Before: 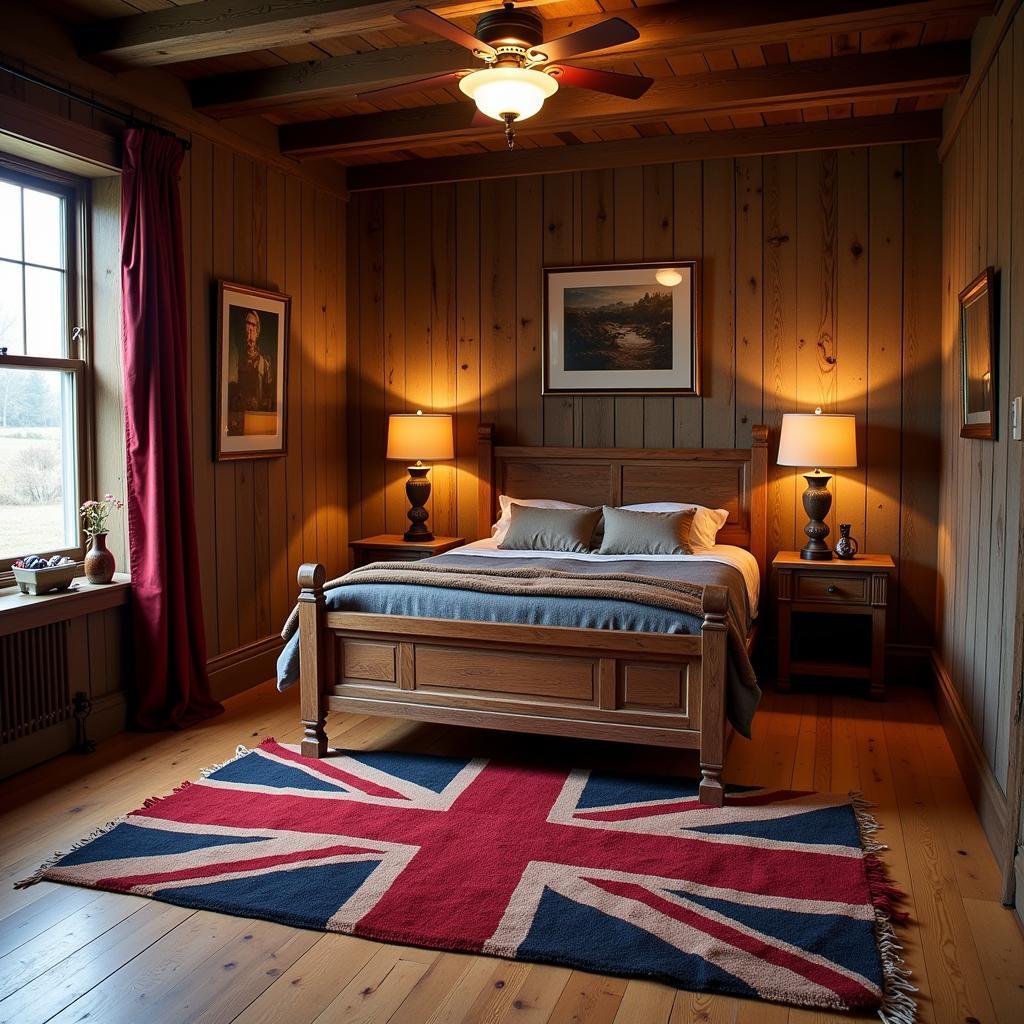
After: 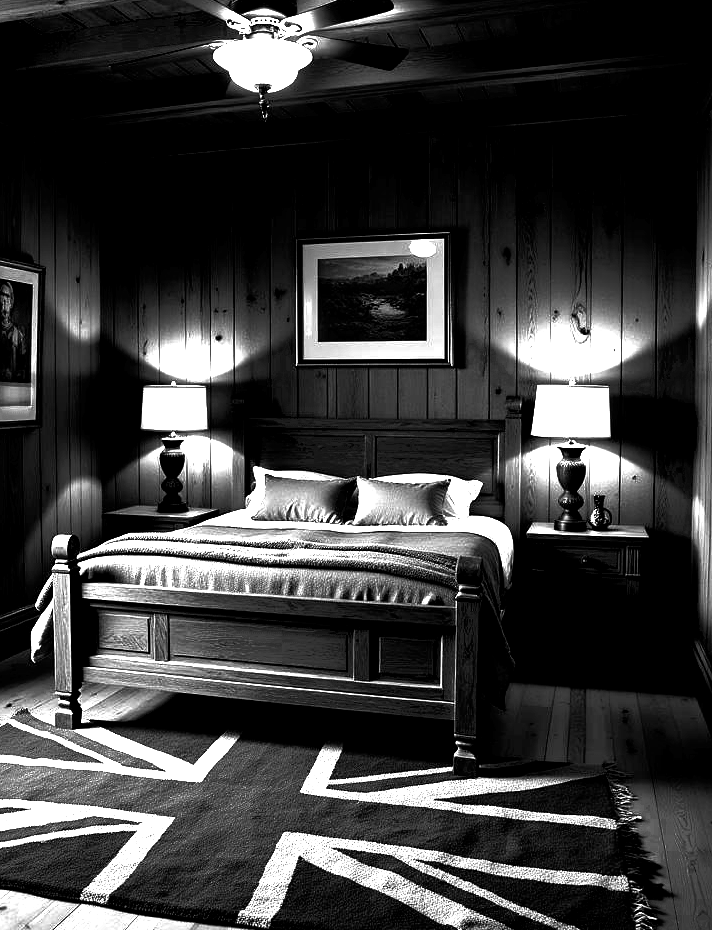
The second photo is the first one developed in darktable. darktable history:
crop and rotate: left 24.034%, top 2.838%, right 6.406%, bottom 6.299%
exposure: black level correction 0.001, exposure 1.719 EV, compensate exposure bias true, compensate highlight preservation false
monochrome: a 16.01, b -2.65, highlights 0.52
color balance rgb: shadows lift › luminance -18.76%, shadows lift › chroma 35.44%, power › luminance -3.76%, power › hue 142.17°, highlights gain › chroma 7.5%, highlights gain › hue 184.75°, global offset › luminance -0.52%, global offset › chroma 0.91%, global offset › hue 173.36°, shadows fall-off 300%, white fulcrum 2 EV, highlights fall-off 300%, linear chroma grading › shadows 17.19%, linear chroma grading › highlights 61.12%, linear chroma grading › global chroma 50%, hue shift -150.52°, perceptual brilliance grading › global brilliance 12%, mask middle-gray fulcrum 100%, contrast gray fulcrum 38.43%, contrast 35.15%, saturation formula JzAzBz (2021)
